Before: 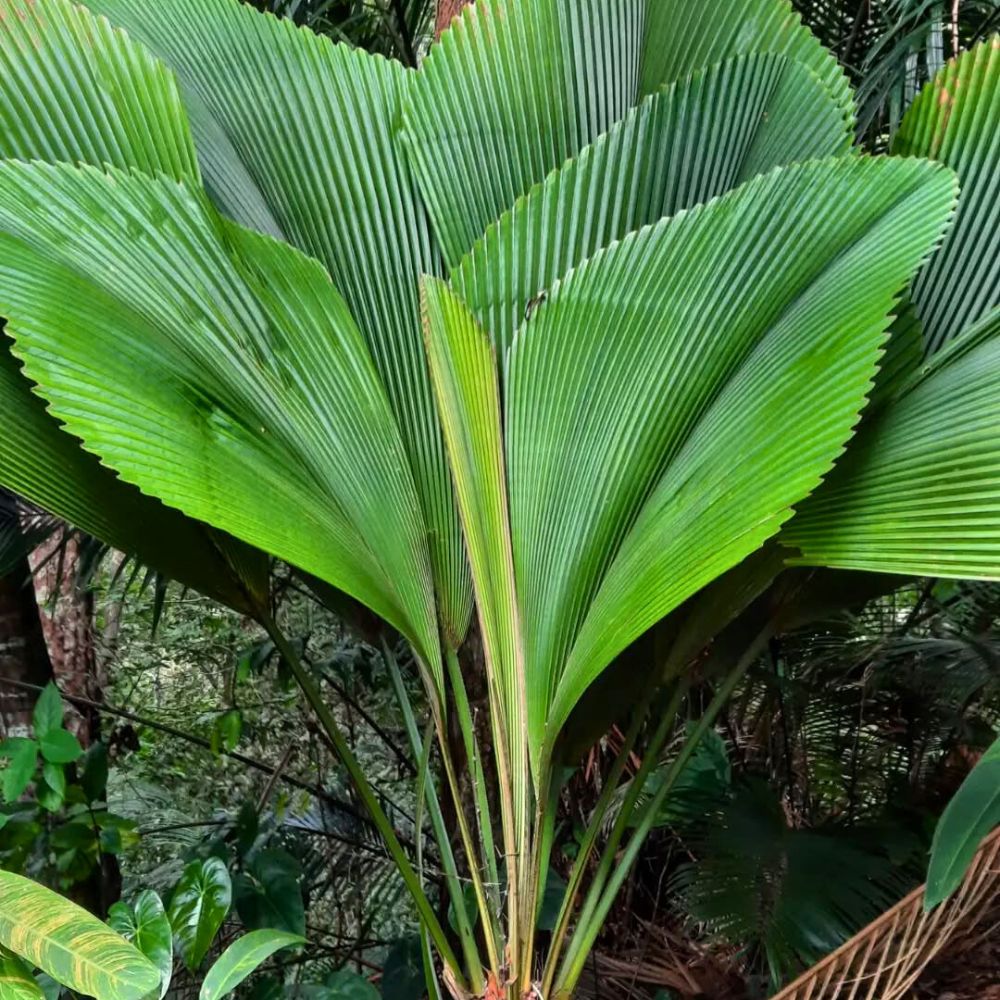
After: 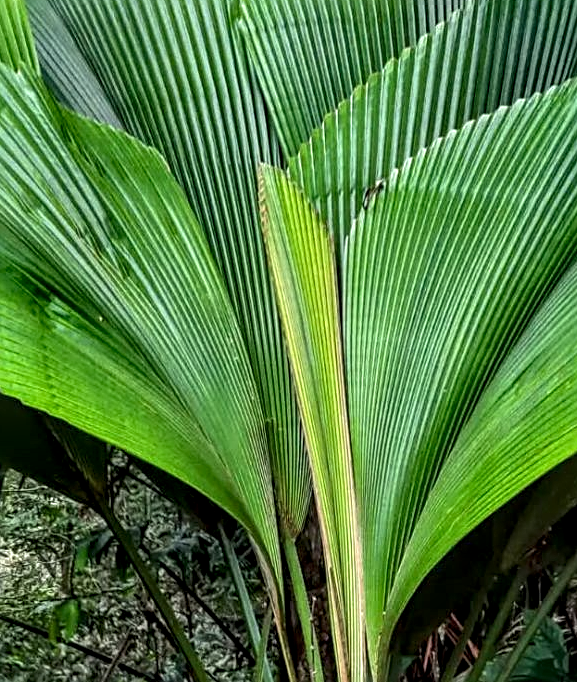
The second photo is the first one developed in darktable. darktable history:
crop: left 16.206%, top 11.195%, right 26.077%, bottom 20.582%
sharpen: on, module defaults
local contrast: highlights 29%, detail 150%
